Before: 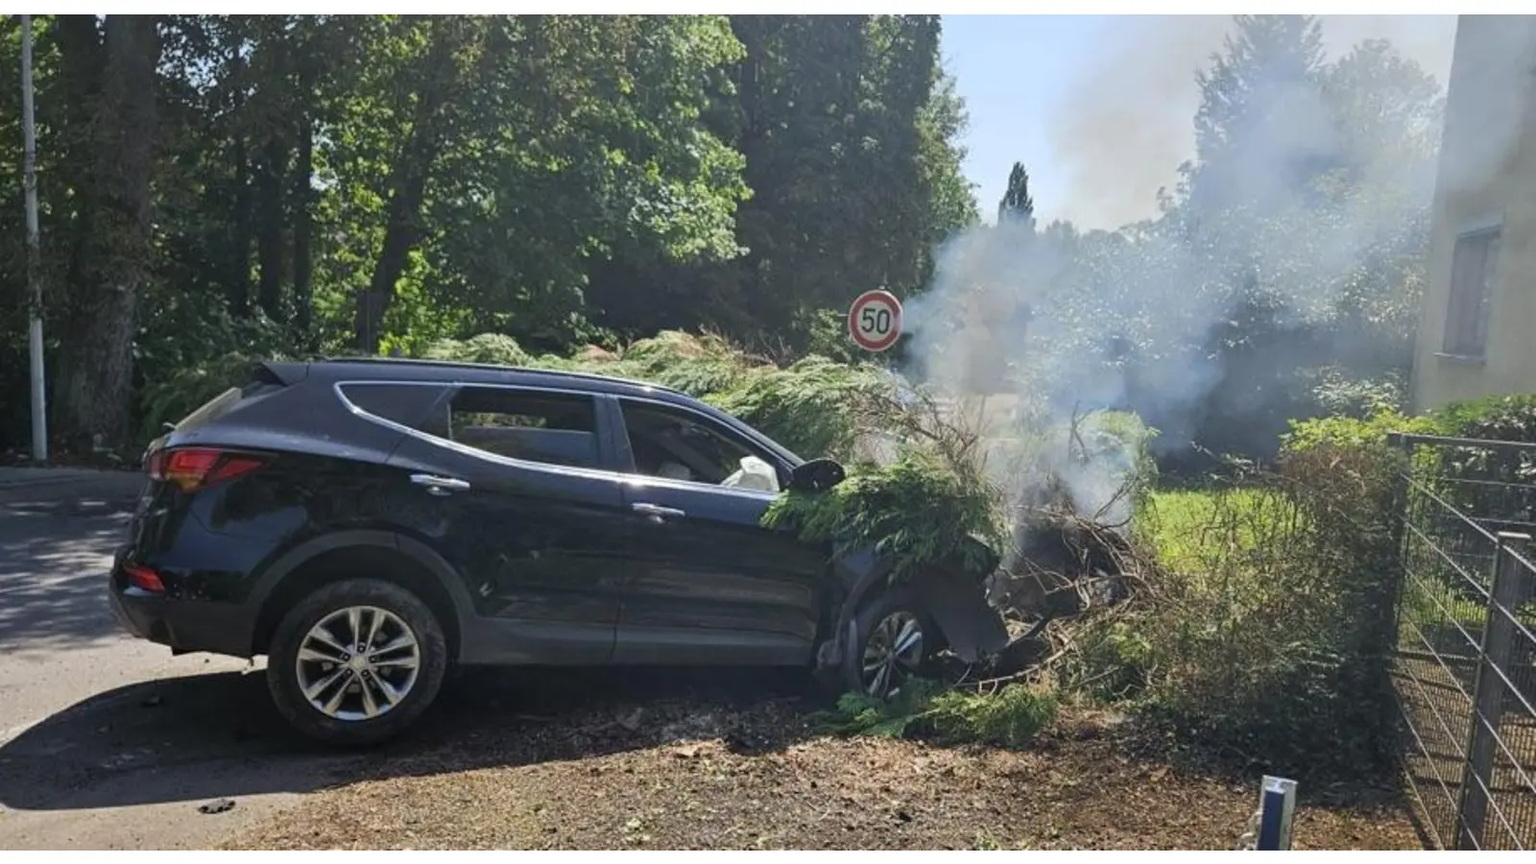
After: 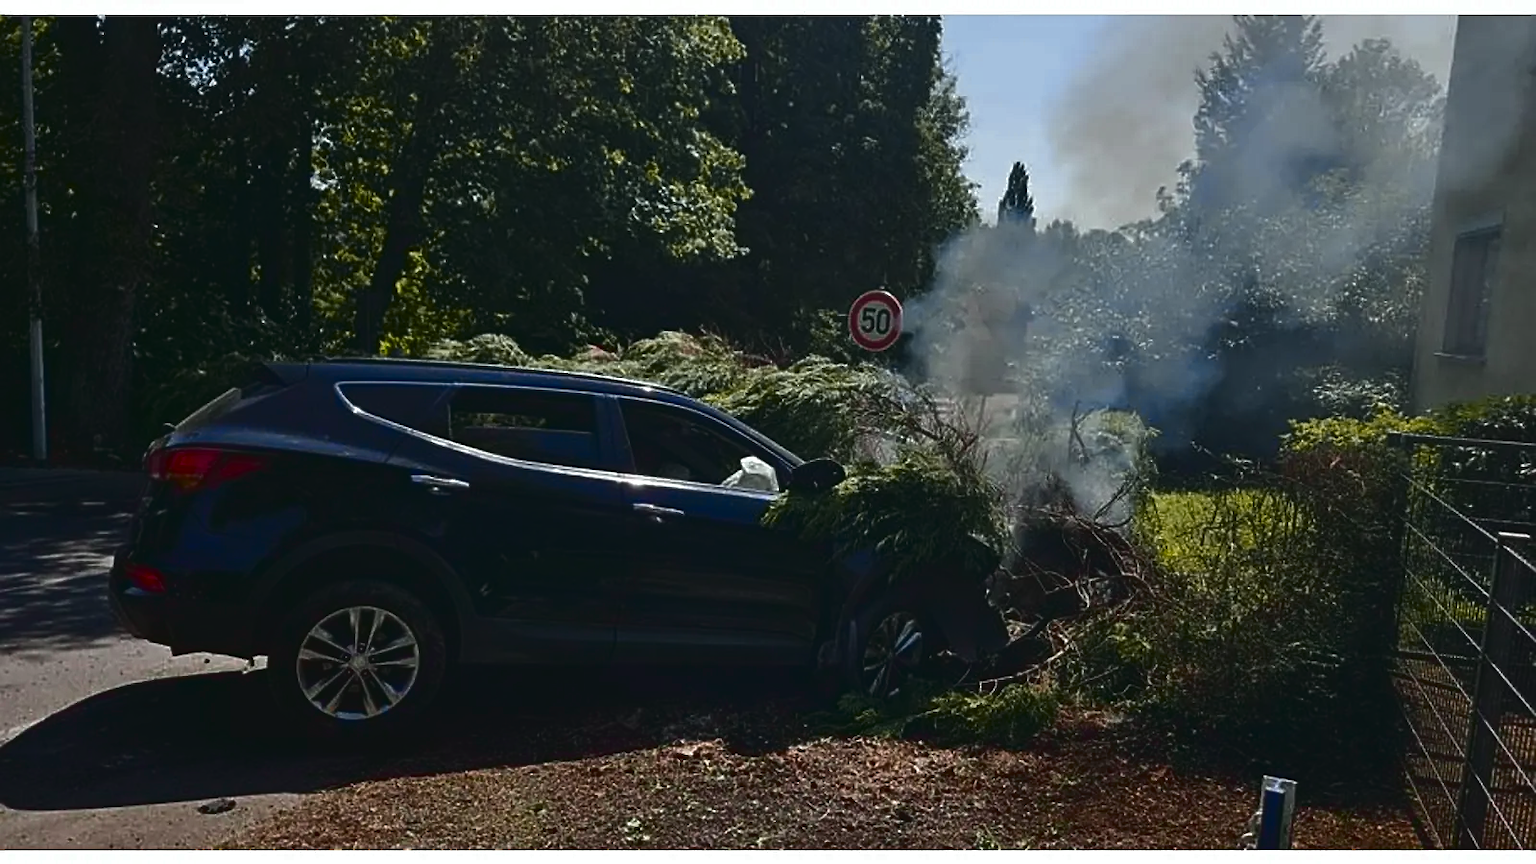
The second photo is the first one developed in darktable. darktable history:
tone curve: curves: ch0 [(0, 0.046) (0.04, 0.074) (0.883, 0.858) (1, 1)]; ch1 [(0, 0) (0.146, 0.159) (0.338, 0.365) (0.417, 0.455) (0.489, 0.486) (0.504, 0.502) (0.529, 0.537) (0.563, 0.567) (1, 1)]; ch2 [(0, 0) (0.307, 0.298) (0.388, 0.375) (0.443, 0.456) (0.485, 0.492) (0.544, 0.525) (1, 1)], color space Lab, independent channels, preserve colors none
contrast brightness saturation: contrast 0.09, brightness -0.59, saturation 0.17
sharpen: on, module defaults
